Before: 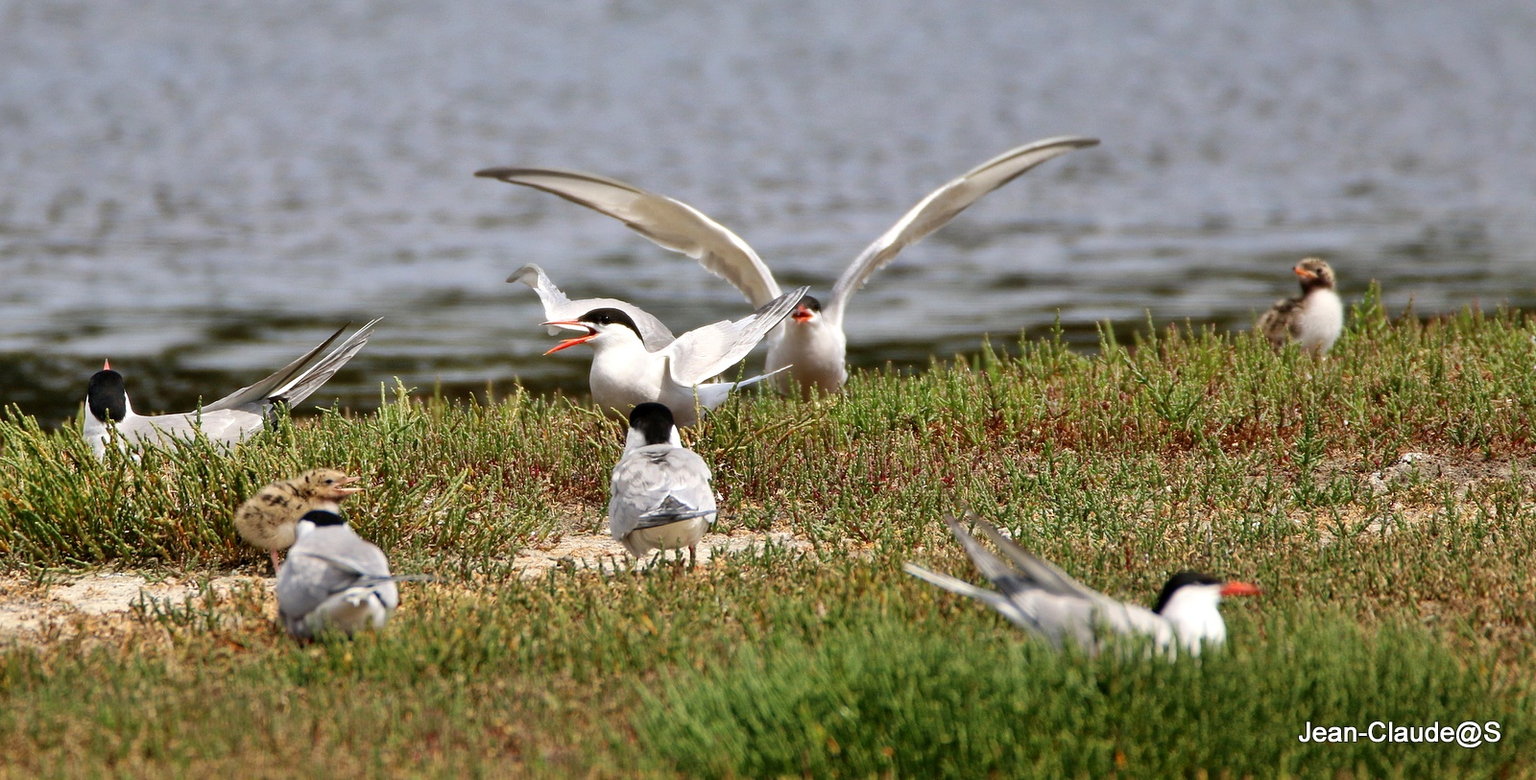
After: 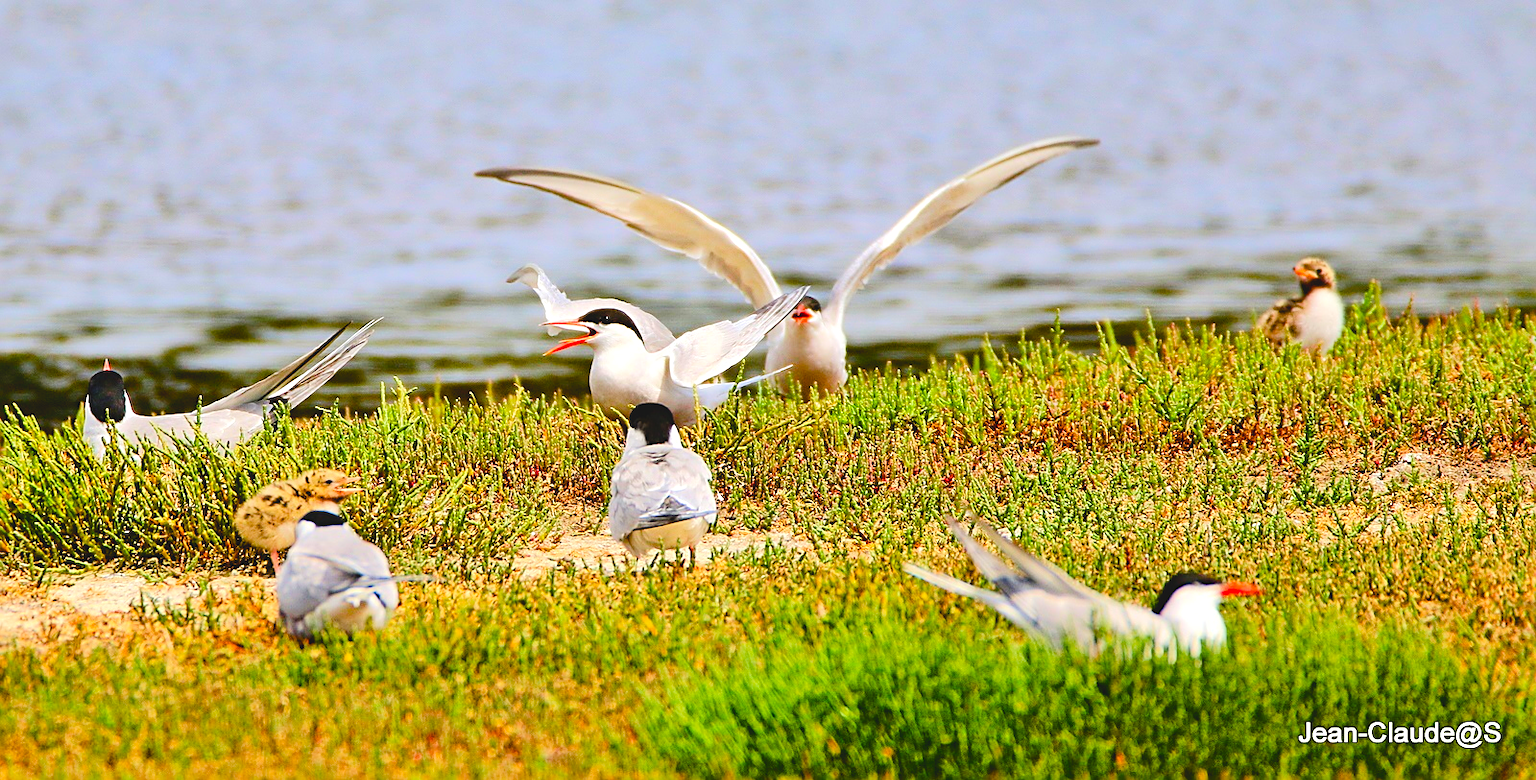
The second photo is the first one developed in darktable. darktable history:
exposure: exposure -0.14 EV, compensate highlight preservation false
local contrast: mode bilateral grid, contrast 11, coarseness 24, detail 110%, midtone range 0.2
color balance rgb: linear chroma grading › global chroma 15.598%, perceptual saturation grading › global saturation 20%, perceptual saturation grading › highlights -25.463%, perceptual saturation grading › shadows 49.822%, perceptual brilliance grading › highlights 9.405%, perceptual brilliance grading › mid-tones 4.751%, global vibrance 20%
tone equalizer: -7 EV 0.147 EV, -6 EV 0.59 EV, -5 EV 1.14 EV, -4 EV 1.29 EV, -3 EV 1.13 EV, -2 EV 0.6 EV, -1 EV 0.166 EV, edges refinement/feathering 500, mask exposure compensation -1.57 EV, preserve details no
contrast brightness saturation: contrast -0.171, saturation 0.185
sharpen: on, module defaults
